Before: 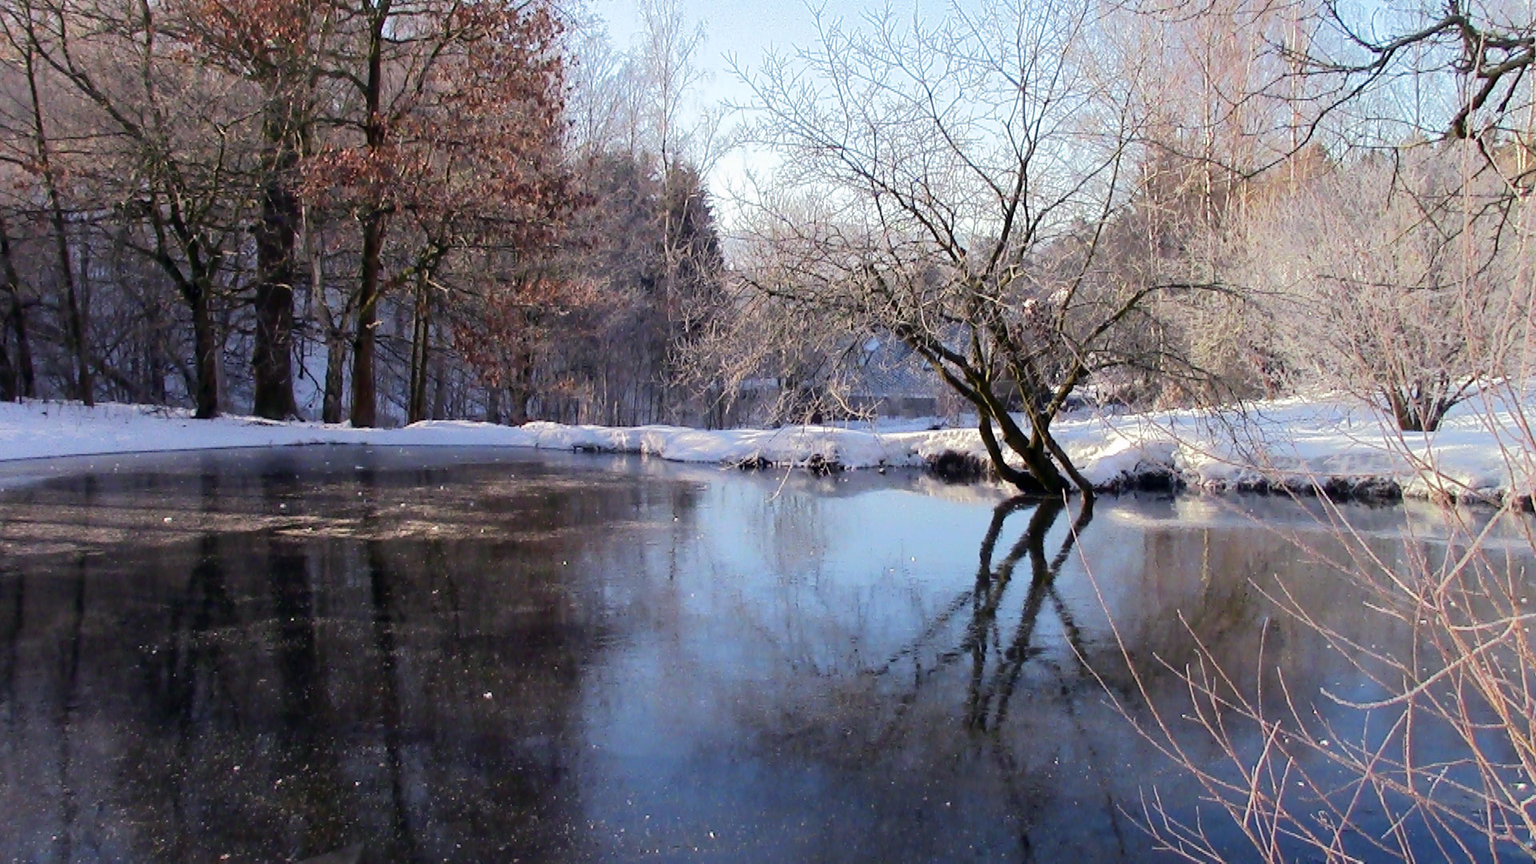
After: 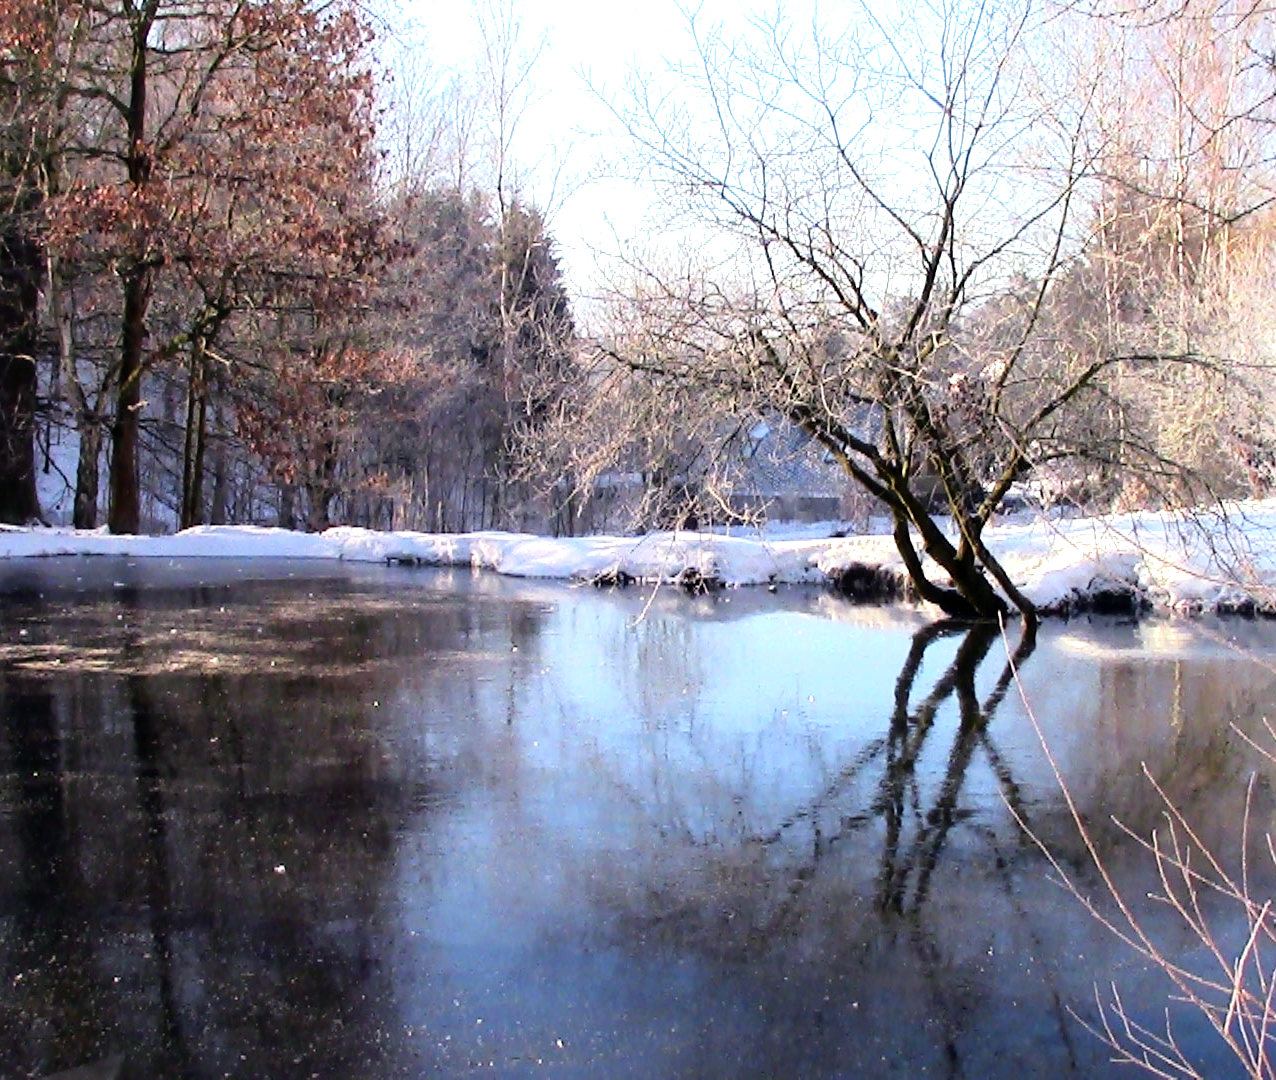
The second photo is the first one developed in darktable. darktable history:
tone equalizer: -8 EV -0.726 EV, -7 EV -0.718 EV, -6 EV -0.606 EV, -5 EV -0.37 EV, -3 EV 0.384 EV, -2 EV 0.6 EV, -1 EV 0.683 EV, +0 EV 0.723 EV
crop: left 17.234%, right 16.307%
color zones: curves: ch1 [(0, 0.523) (0.143, 0.545) (0.286, 0.52) (0.429, 0.506) (0.571, 0.503) (0.714, 0.503) (0.857, 0.508) (1, 0.523)]
